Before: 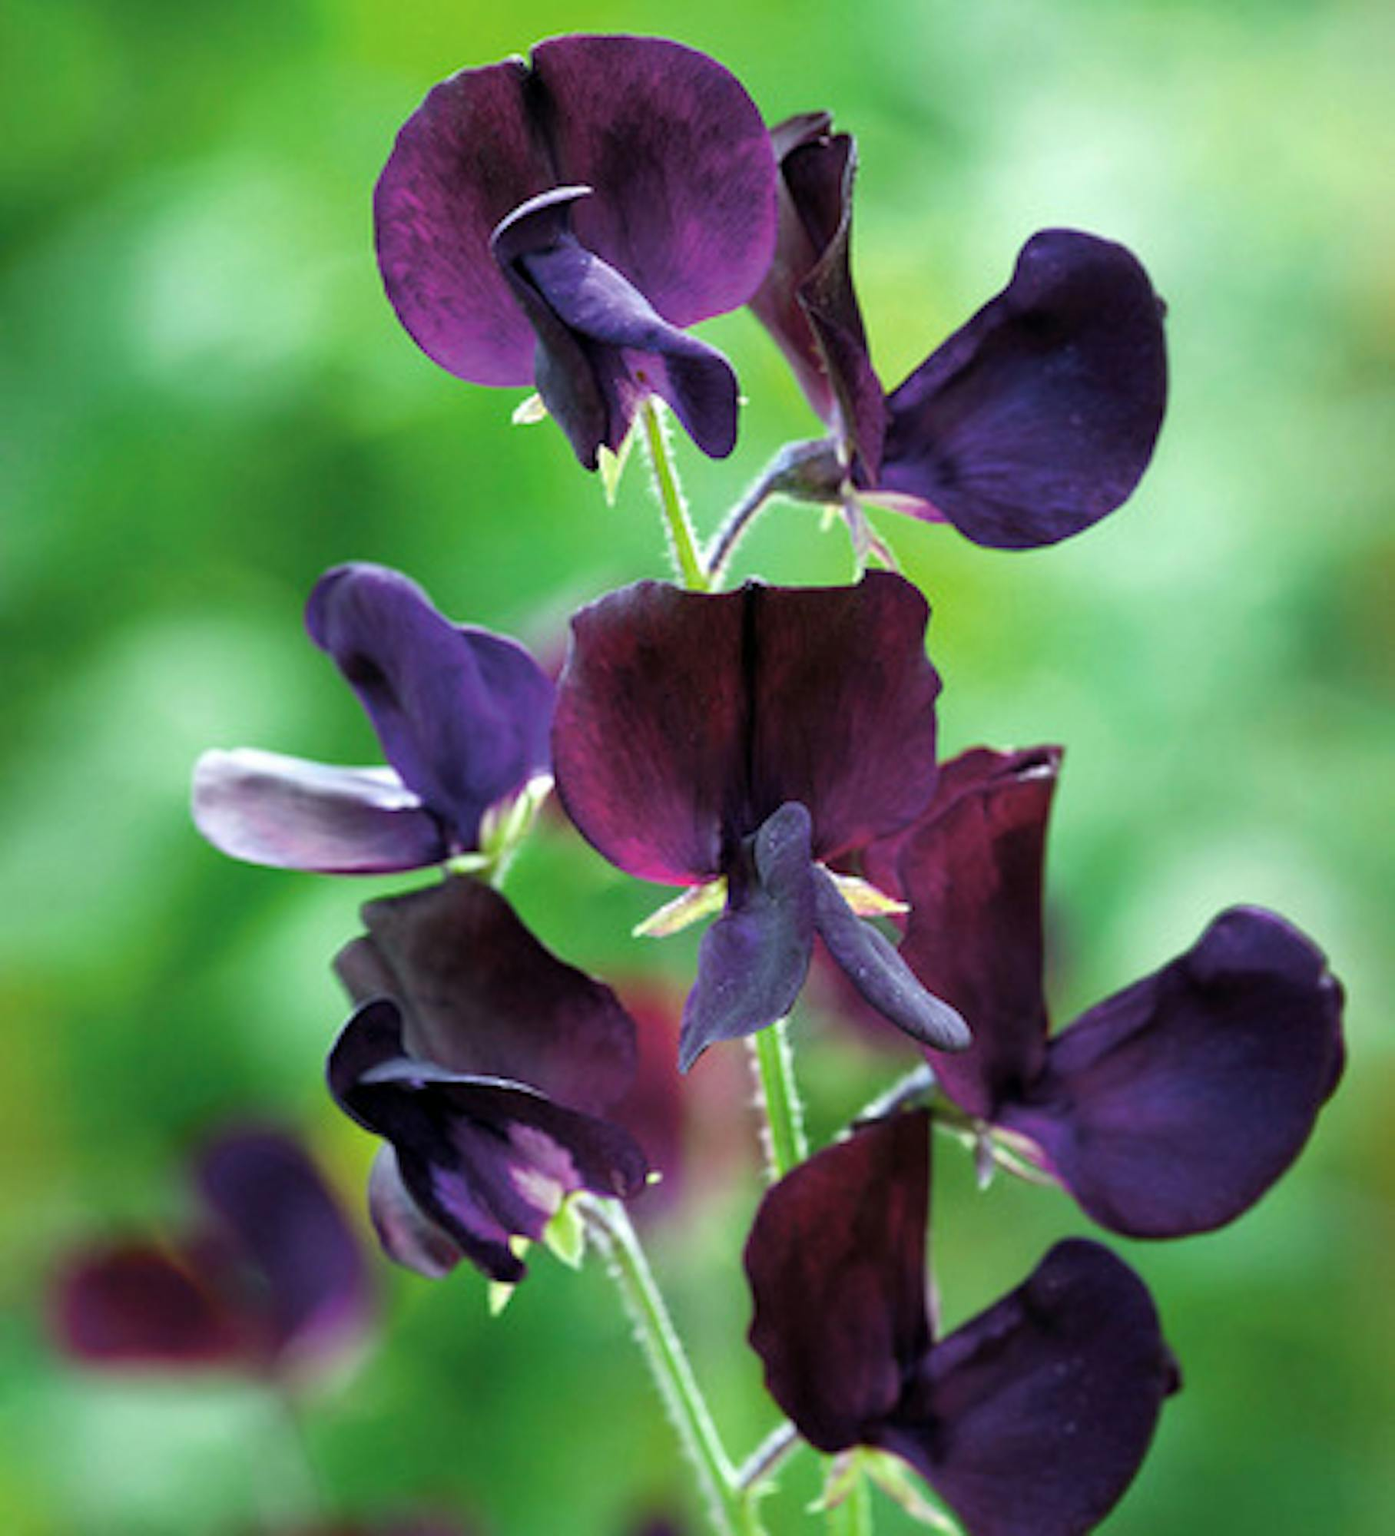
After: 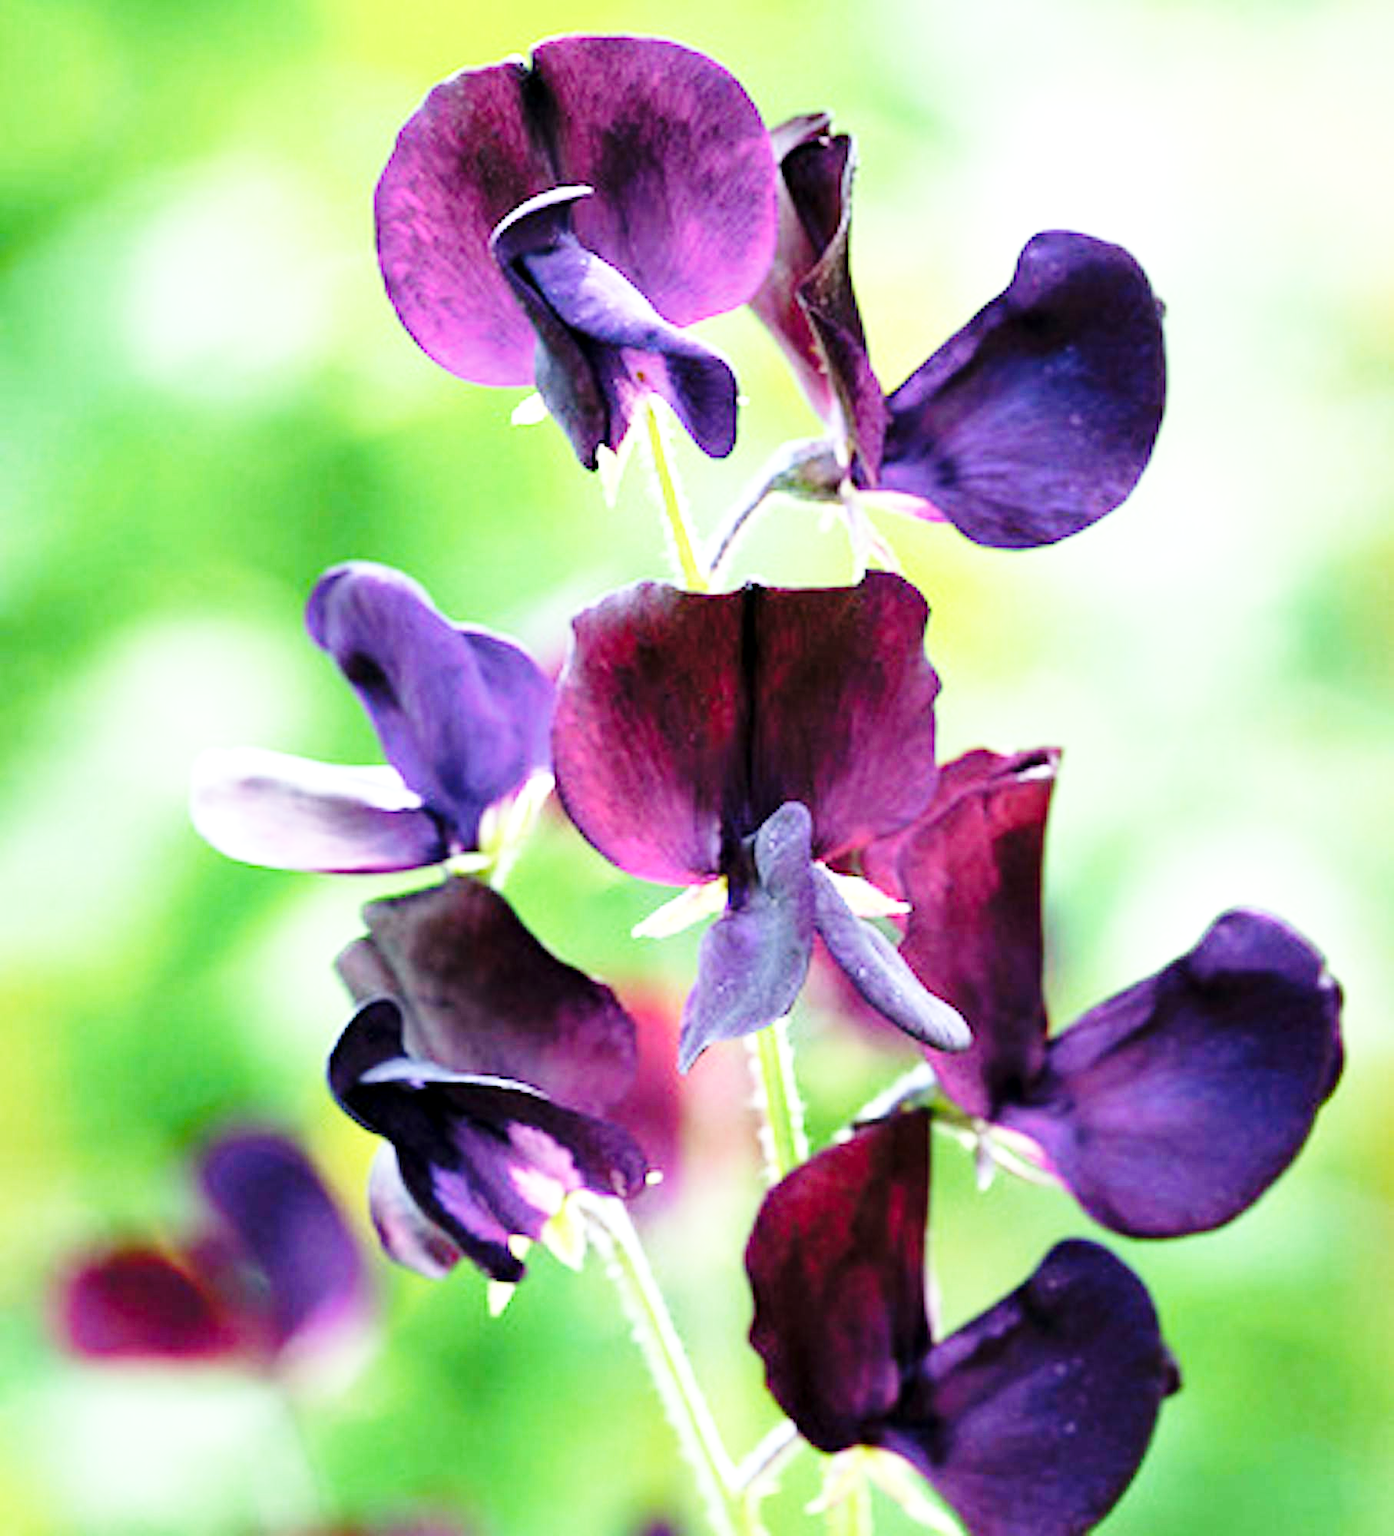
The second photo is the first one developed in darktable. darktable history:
exposure: black level correction 0.001, exposure 0.5 EV, compensate exposure bias true, compensate highlight preservation false
base curve: curves: ch0 [(0, 0) (0.028, 0.03) (0.105, 0.232) (0.387, 0.748) (0.754, 0.968) (1, 1)], fusion 1, exposure shift 0.576, preserve colors none
